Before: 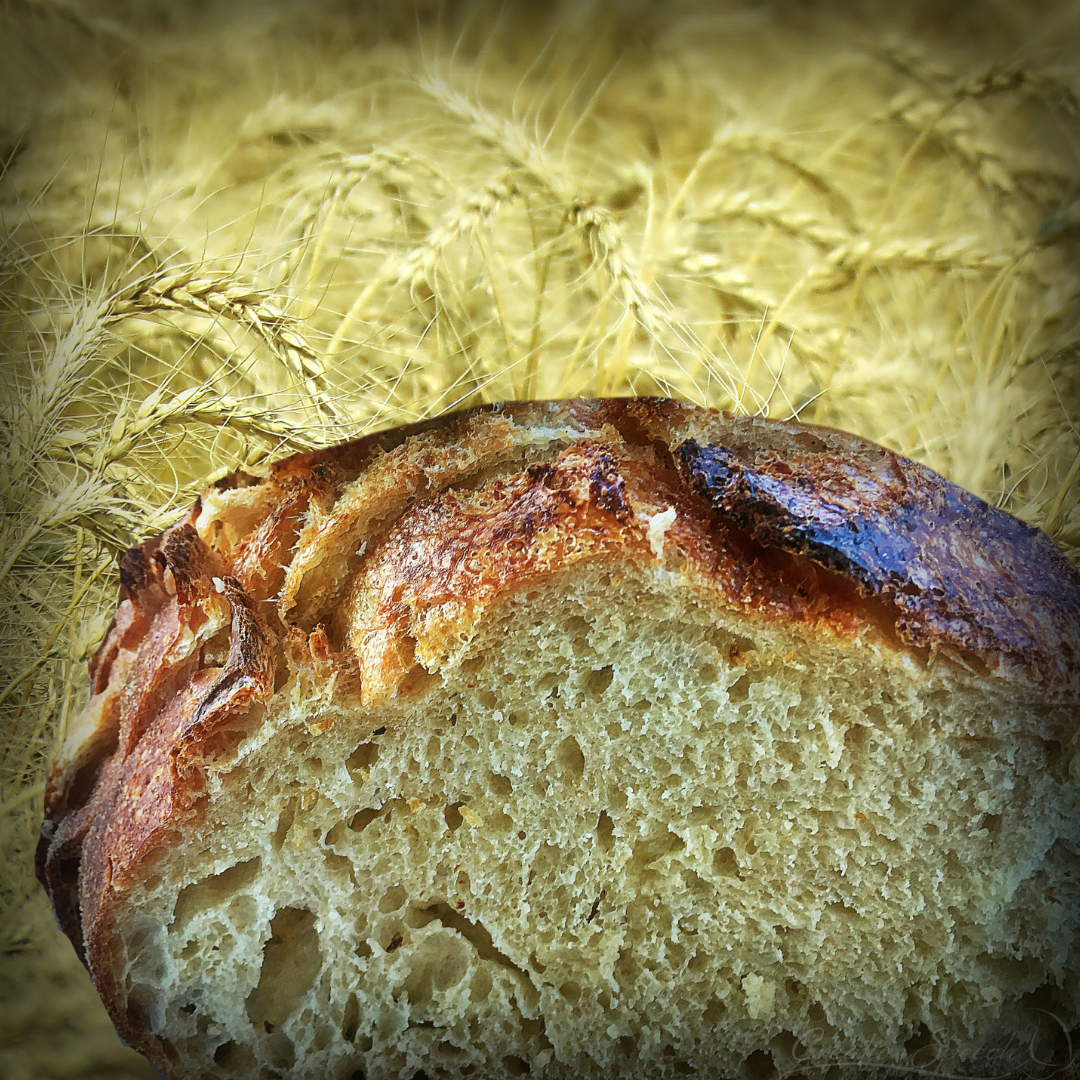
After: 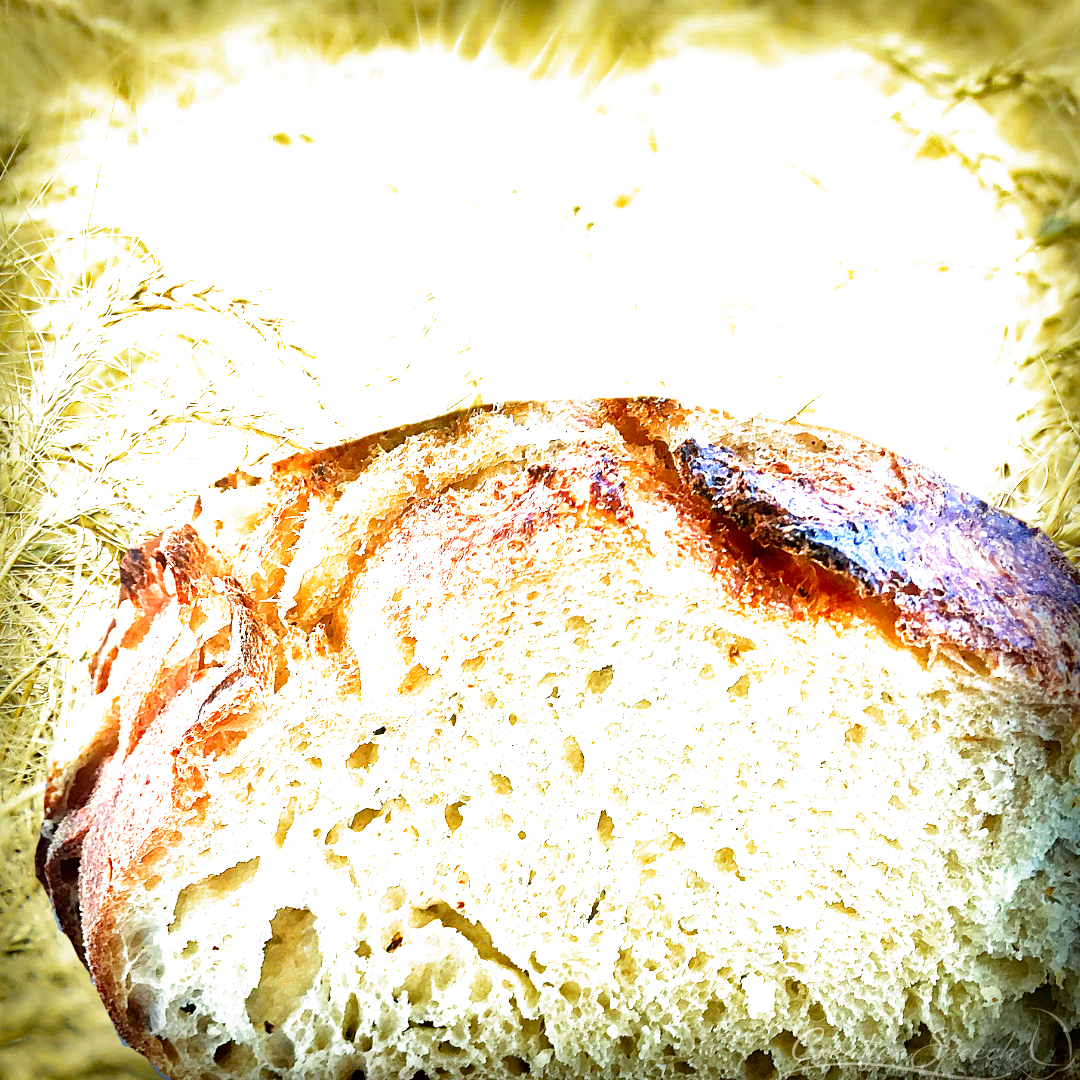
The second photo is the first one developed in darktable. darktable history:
exposure: black level correction 0, exposure 1.379 EV, compensate exposure bias true, compensate highlight preservation false
filmic rgb: middle gray luminance 8.8%, black relative exposure -6.3 EV, white relative exposure 2.7 EV, threshold 6 EV, target black luminance 0%, hardness 4.74, latitude 73.47%, contrast 1.332, shadows ↔ highlights balance 10.13%, add noise in highlights 0, preserve chrominance no, color science v3 (2019), use custom middle-gray values true, iterations of high-quality reconstruction 0, contrast in highlights soft, enable highlight reconstruction true
haze removal: compatibility mode true, adaptive false
white balance: emerald 1
tone equalizer: on, module defaults
